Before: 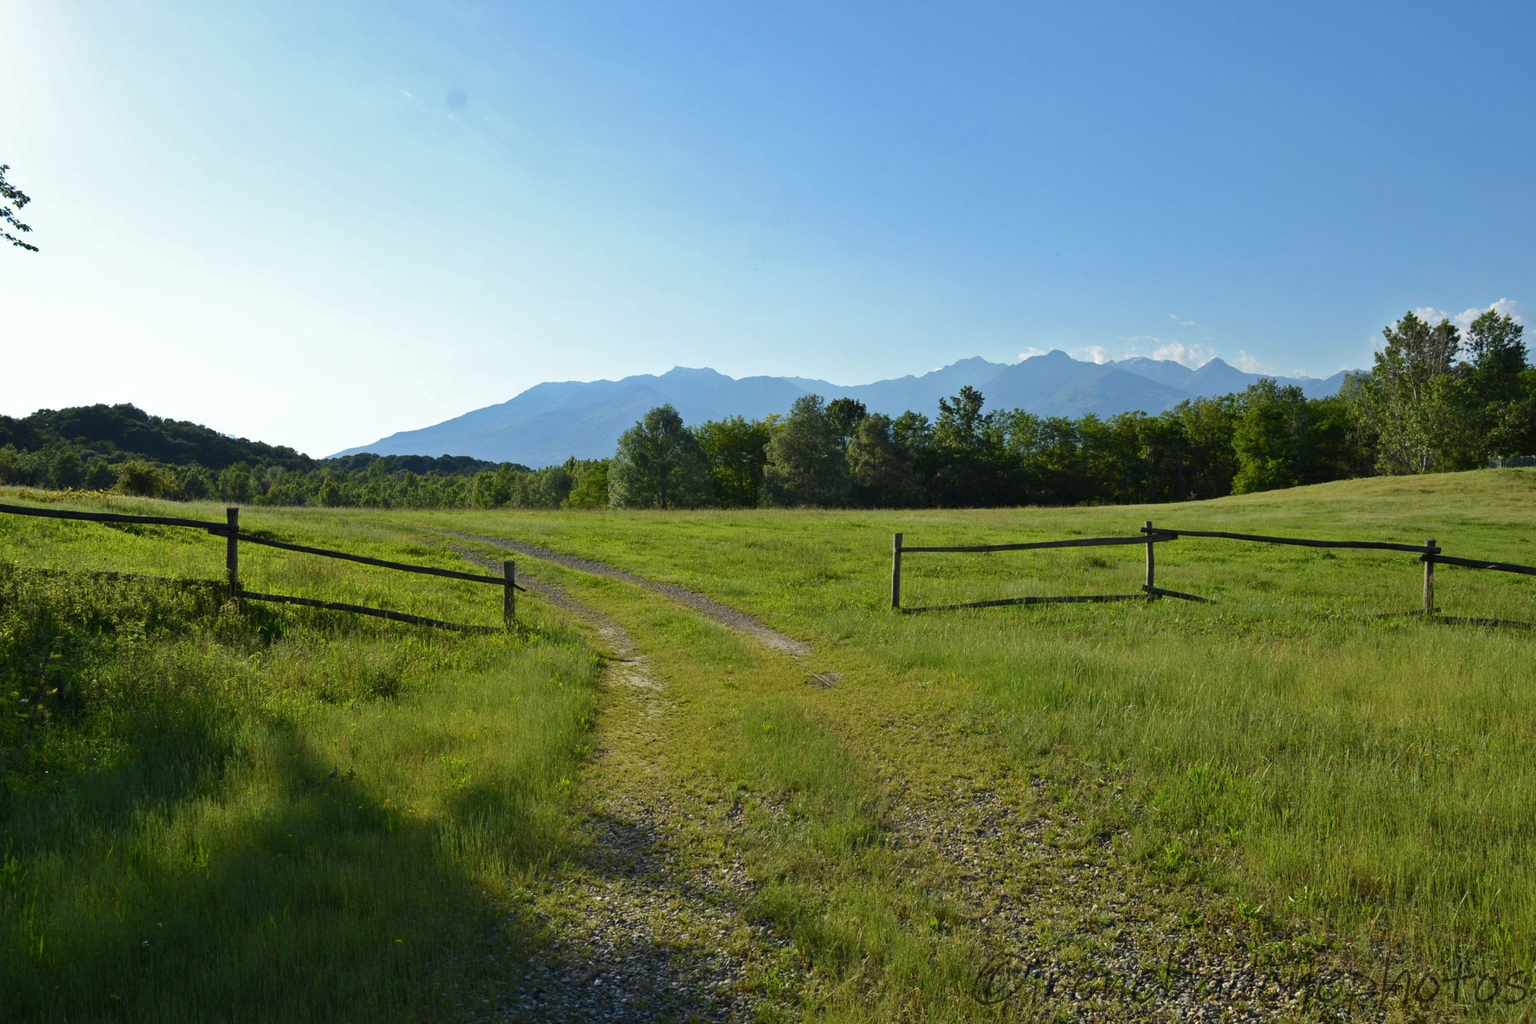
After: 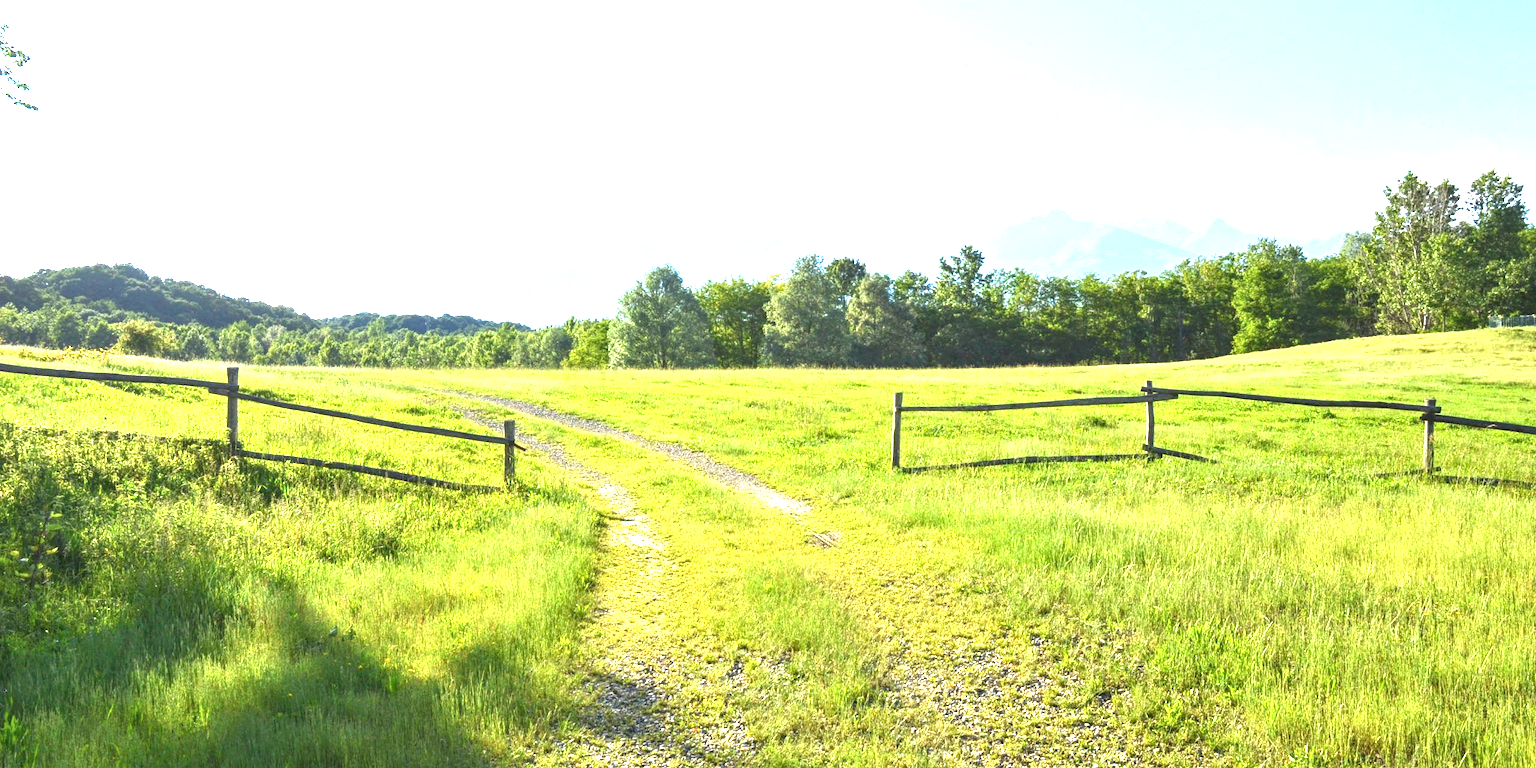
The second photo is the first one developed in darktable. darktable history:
exposure: black level correction 0, exposure 2.327 EV, compensate exposure bias true, compensate highlight preservation false
local contrast: on, module defaults
crop: top 13.819%, bottom 11.169%
